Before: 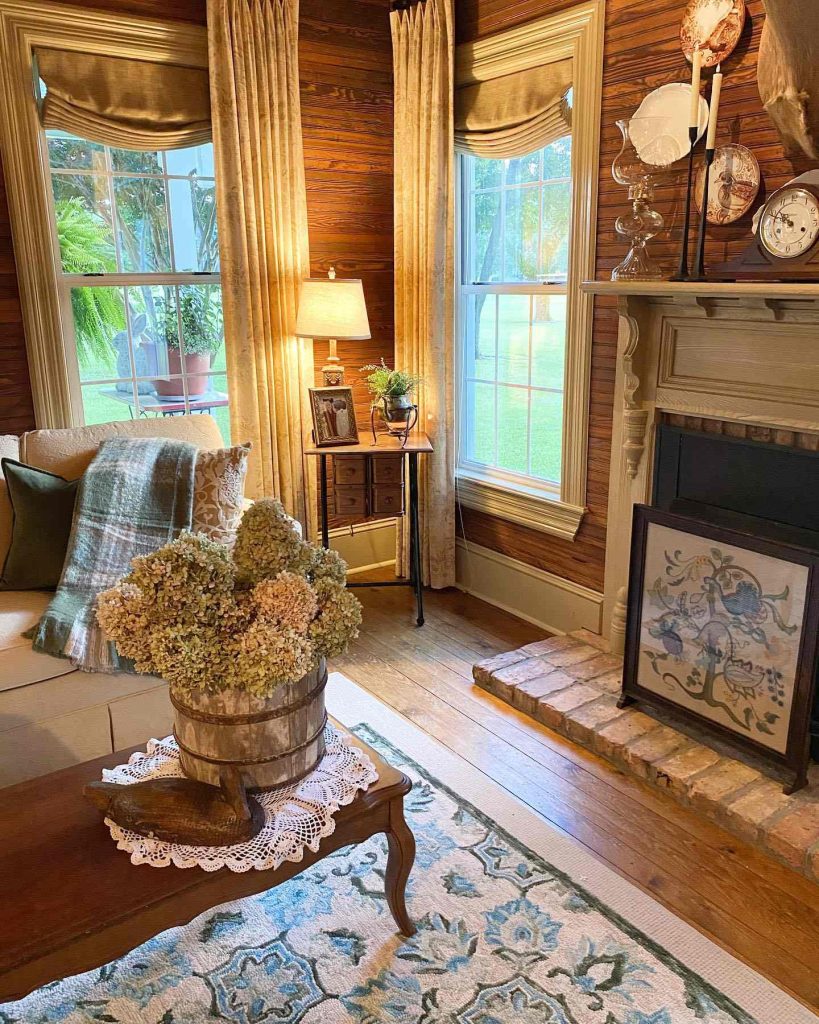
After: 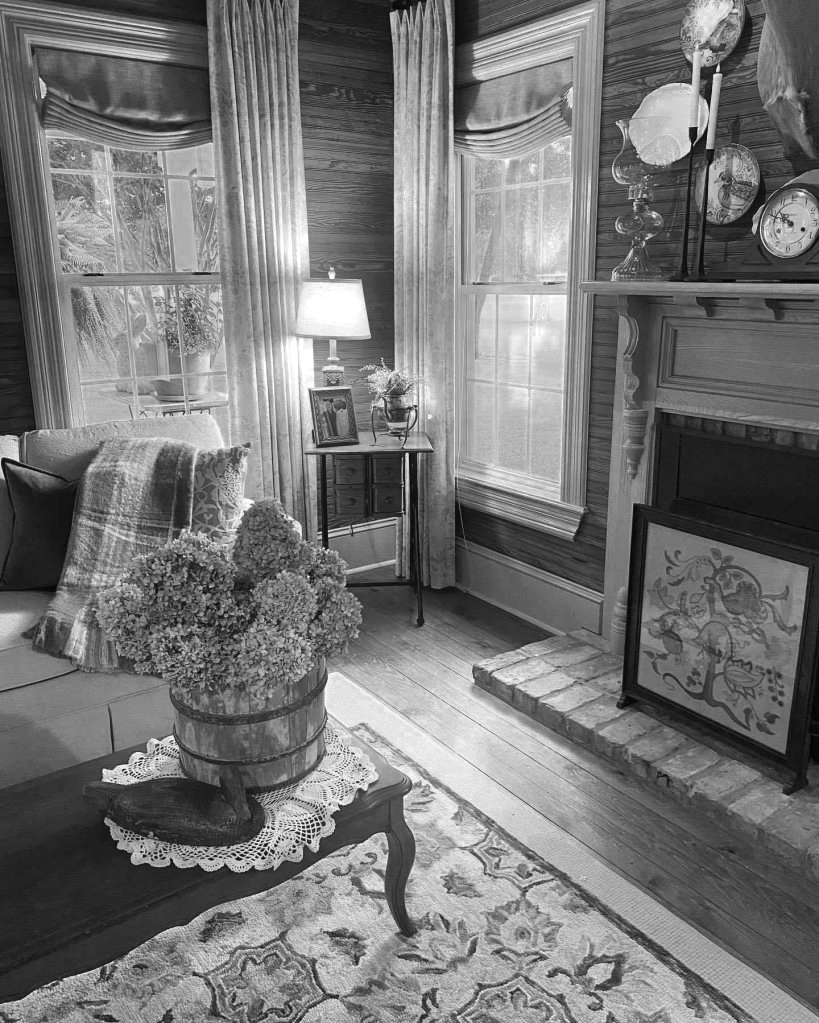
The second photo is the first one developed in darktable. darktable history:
color zones: curves: ch0 [(0.002, 0.593) (0.143, 0.417) (0.285, 0.541) (0.455, 0.289) (0.608, 0.327) (0.727, 0.283) (0.869, 0.571) (1, 0.603)]; ch1 [(0, 0) (0.143, 0) (0.286, 0) (0.429, 0) (0.571, 0) (0.714, 0) (0.857, 0)]
crop: bottom 0.071%
contrast brightness saturation: contrast 0.03, brightness -0.04
monochrome: on, module defaults
bloom: size 16%, threshold 98%, strength 20%
